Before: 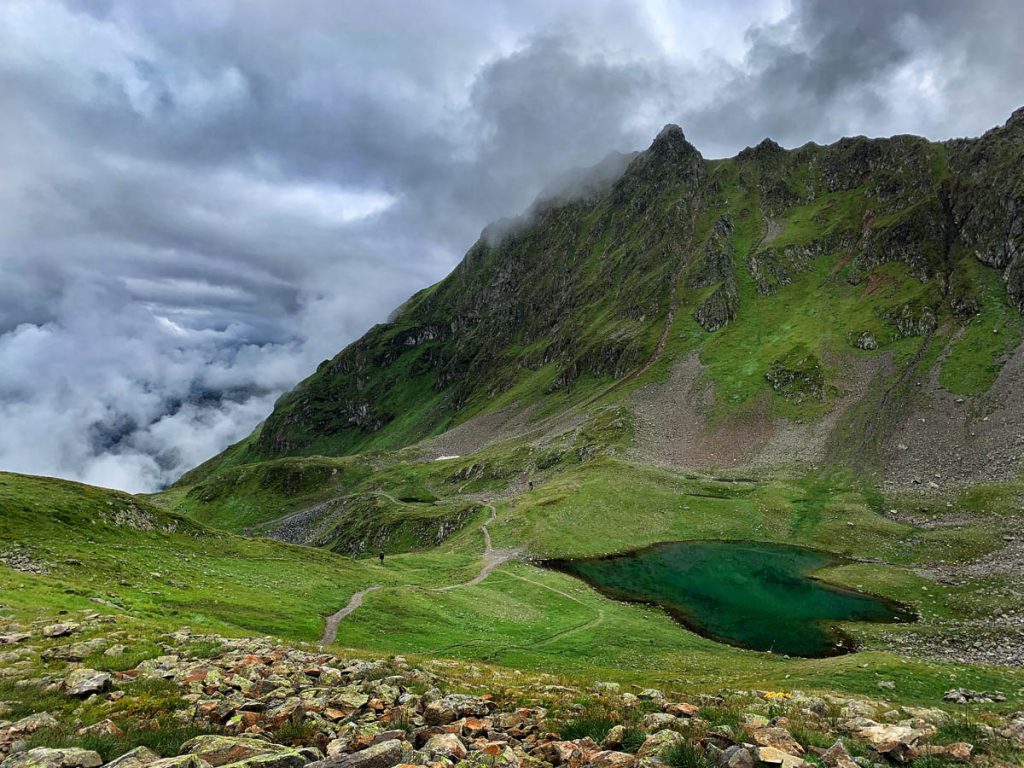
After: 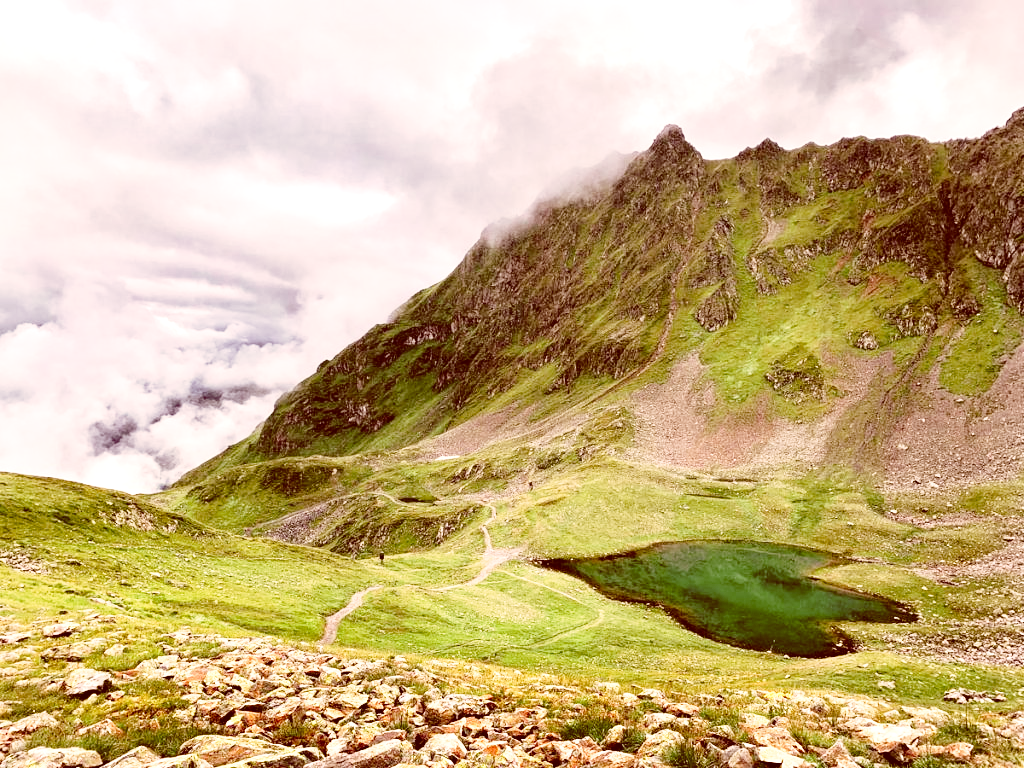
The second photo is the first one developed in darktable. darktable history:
color correction: highlights a* 9.19, highlights b* 8.57, shadows a* 39.61, shadows b* 39.53, saturation 0.776
exposure: exposure 1 EV, compensate highlight preservation false
base curve: curves: ch0 [(0, 0) (0.028, 0.03) (0.121, 0.232) (0.46, 0.748) (0.859, 0.968) (1, 1)], preserve colors none
tone equalizer: edges refinement/feathering 500, mask exposure compensation -1.57 EV, preserve details no
